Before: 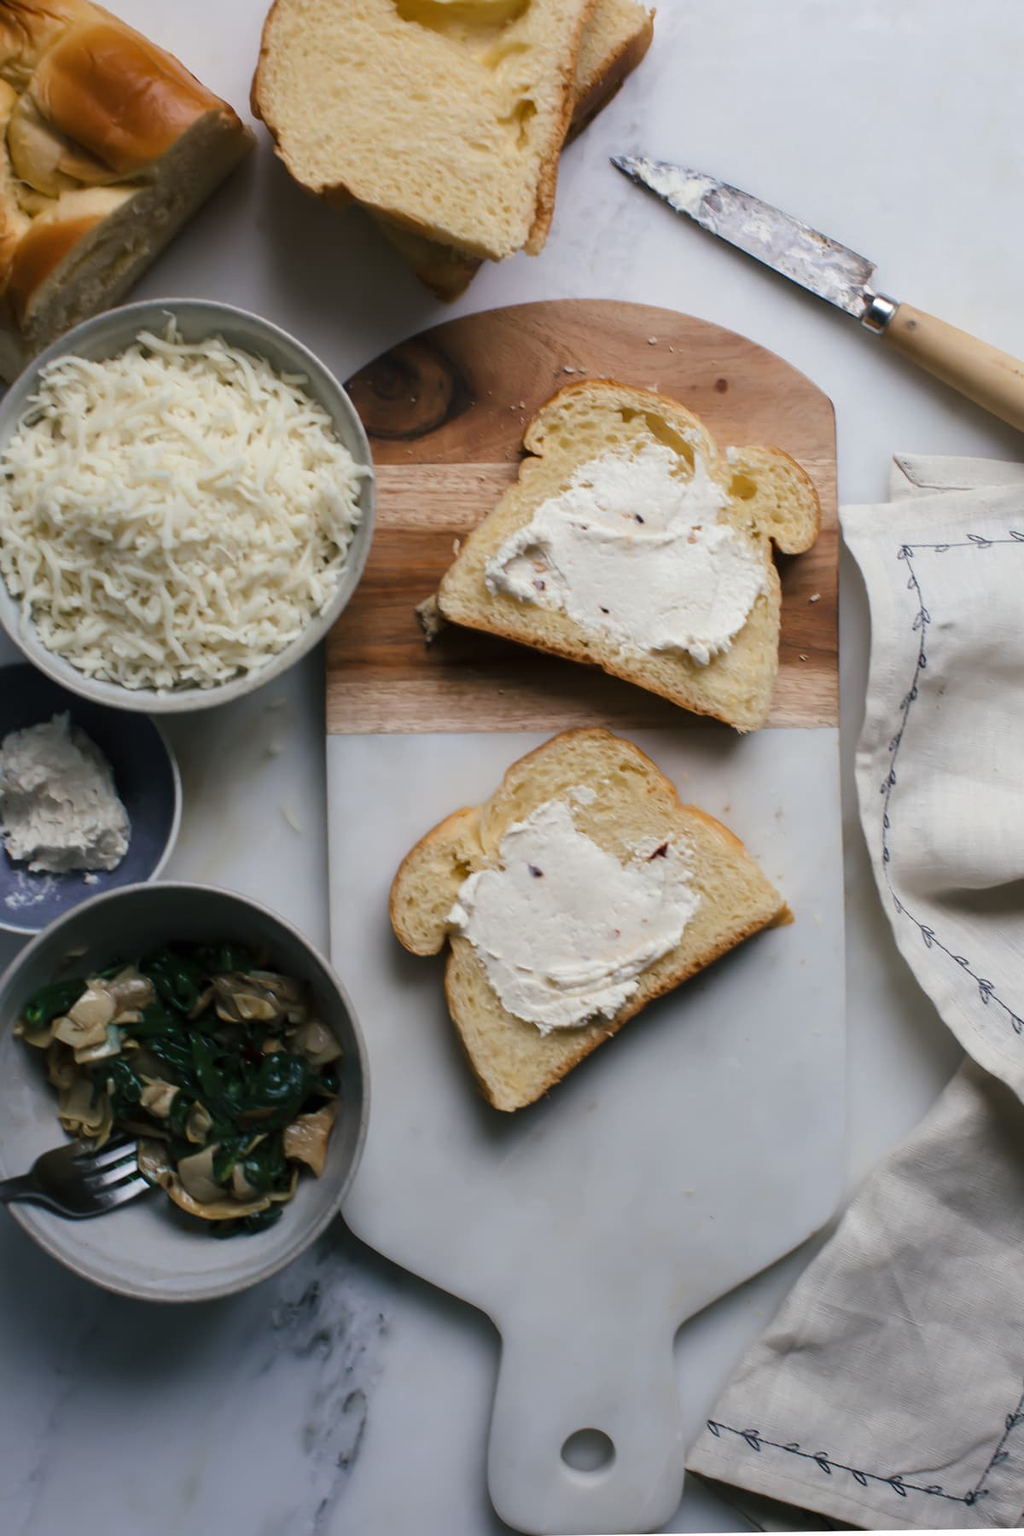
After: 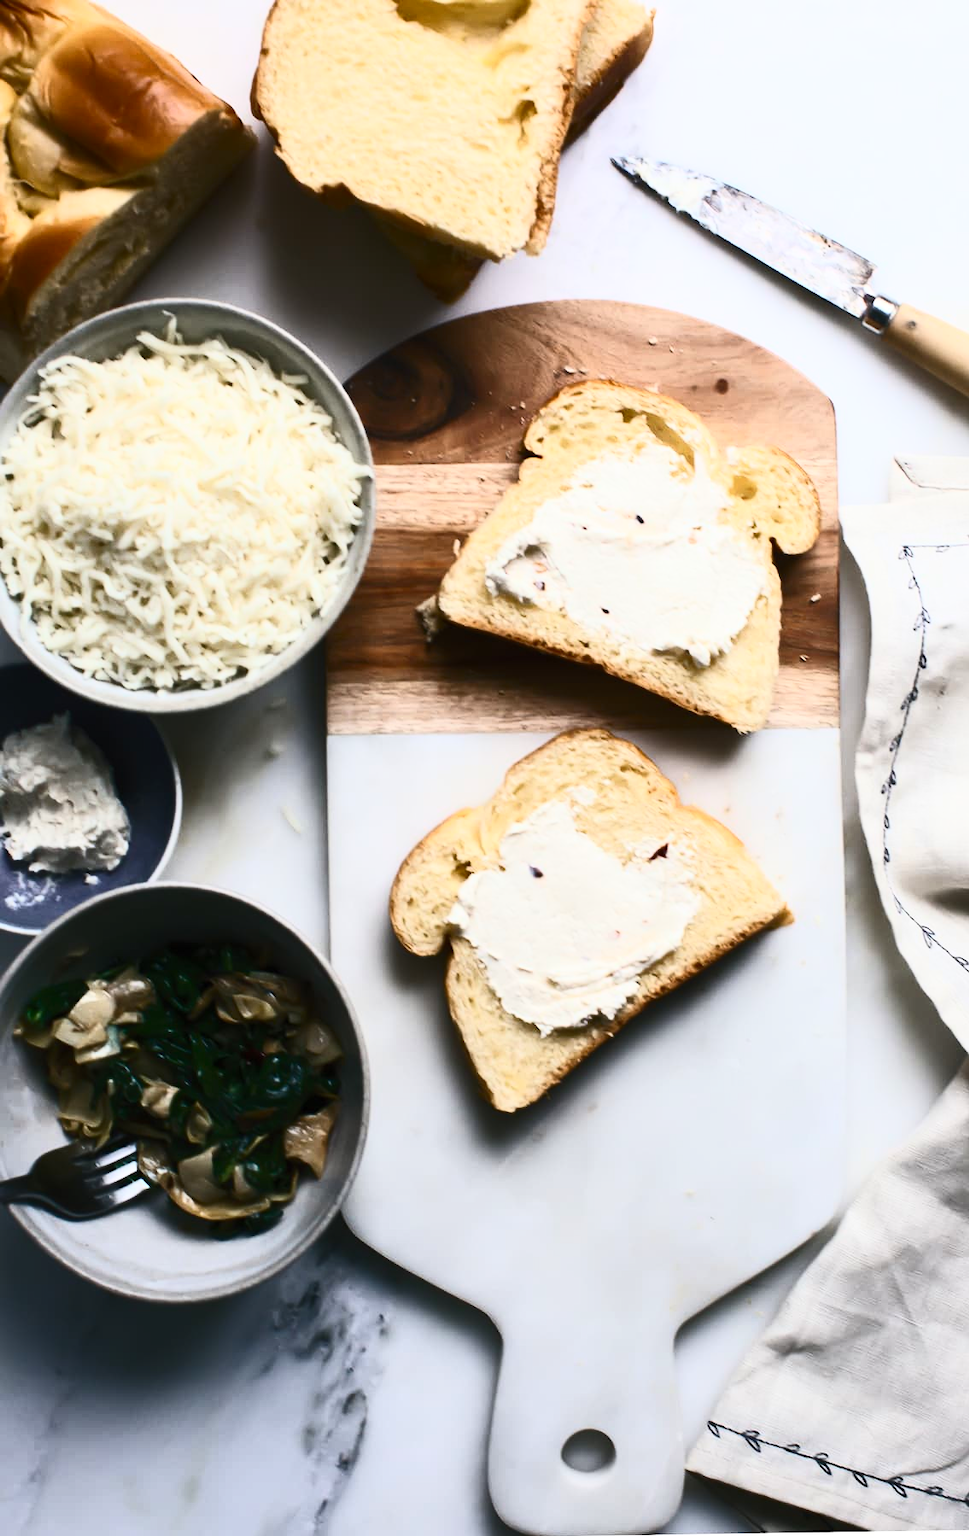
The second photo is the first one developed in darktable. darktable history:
crop and rotate: left 0%, right 5.288%
contrast brightness saturation: contrast 0.618, brightness 0.322, saturation 0.149
